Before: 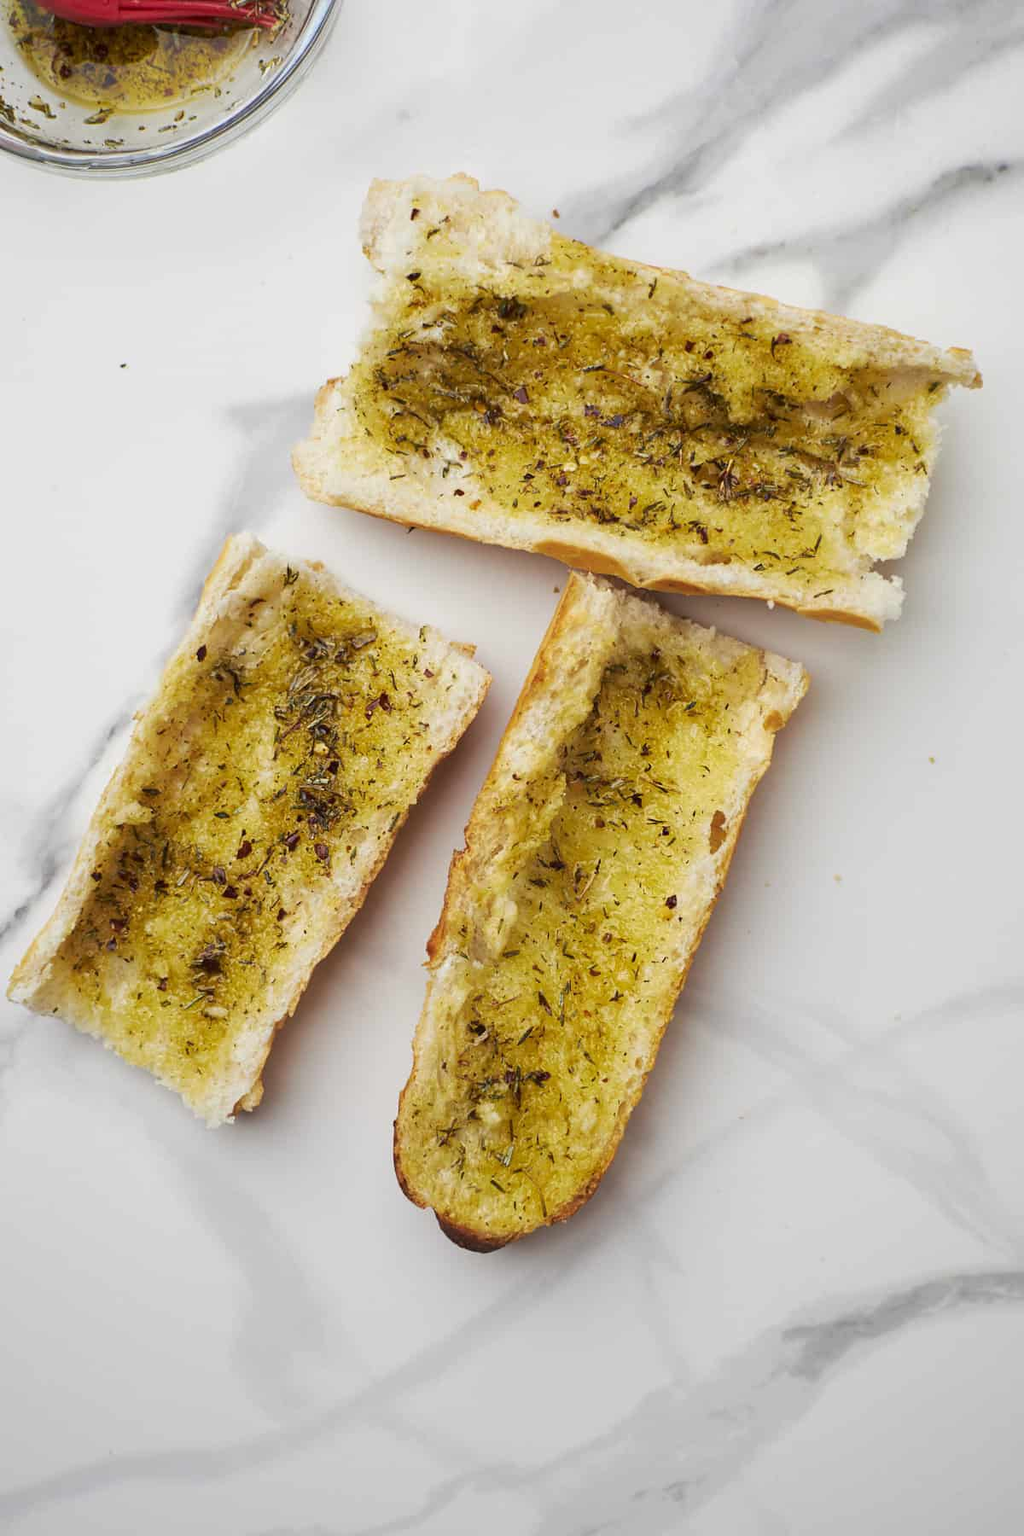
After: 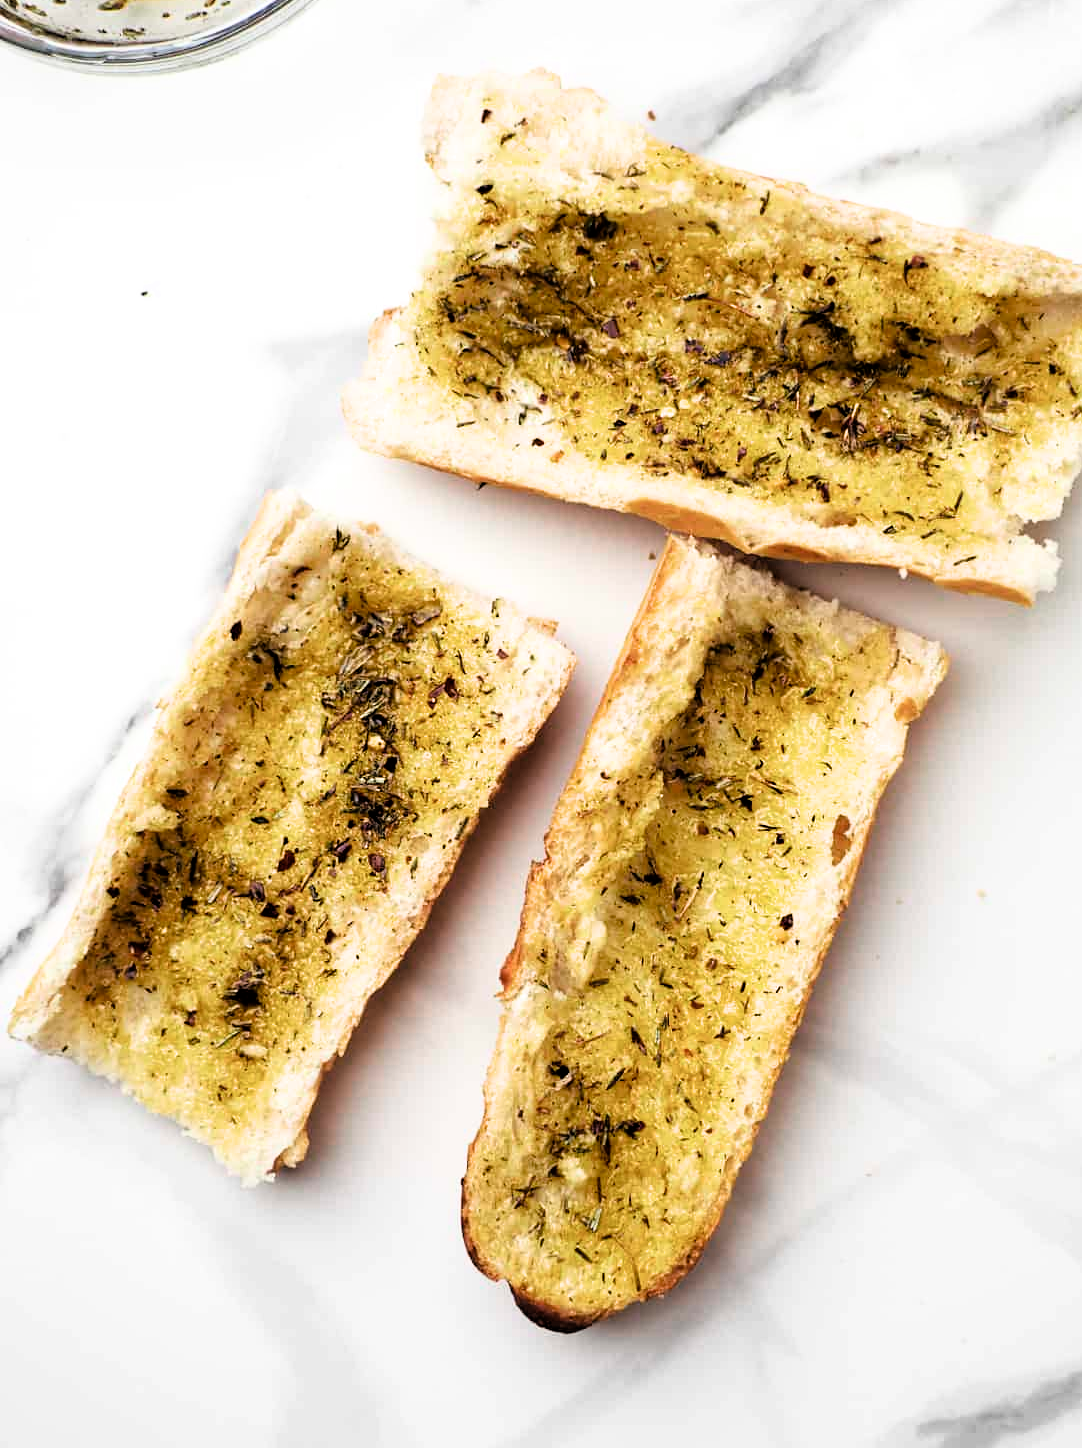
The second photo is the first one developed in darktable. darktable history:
crop: top 7.532%, right 9.812%, bottom 11.999%
filmic rgb: black relative exposure -3.6 EV, white relative exposure 2.14 EV, hardness 3.64
